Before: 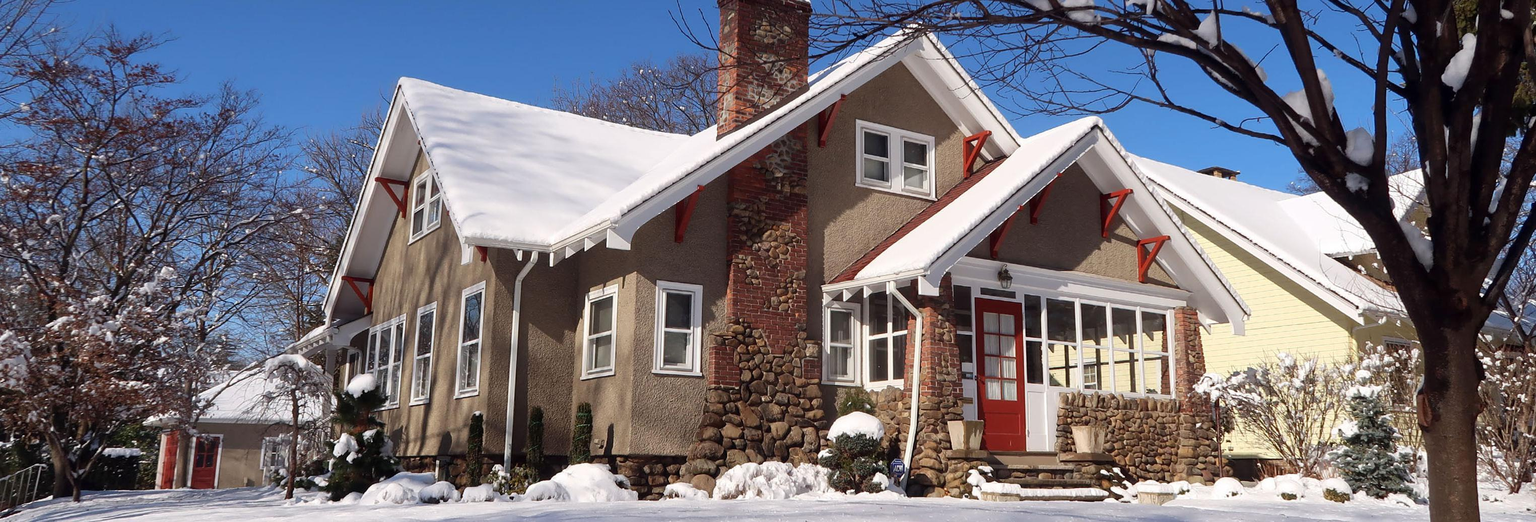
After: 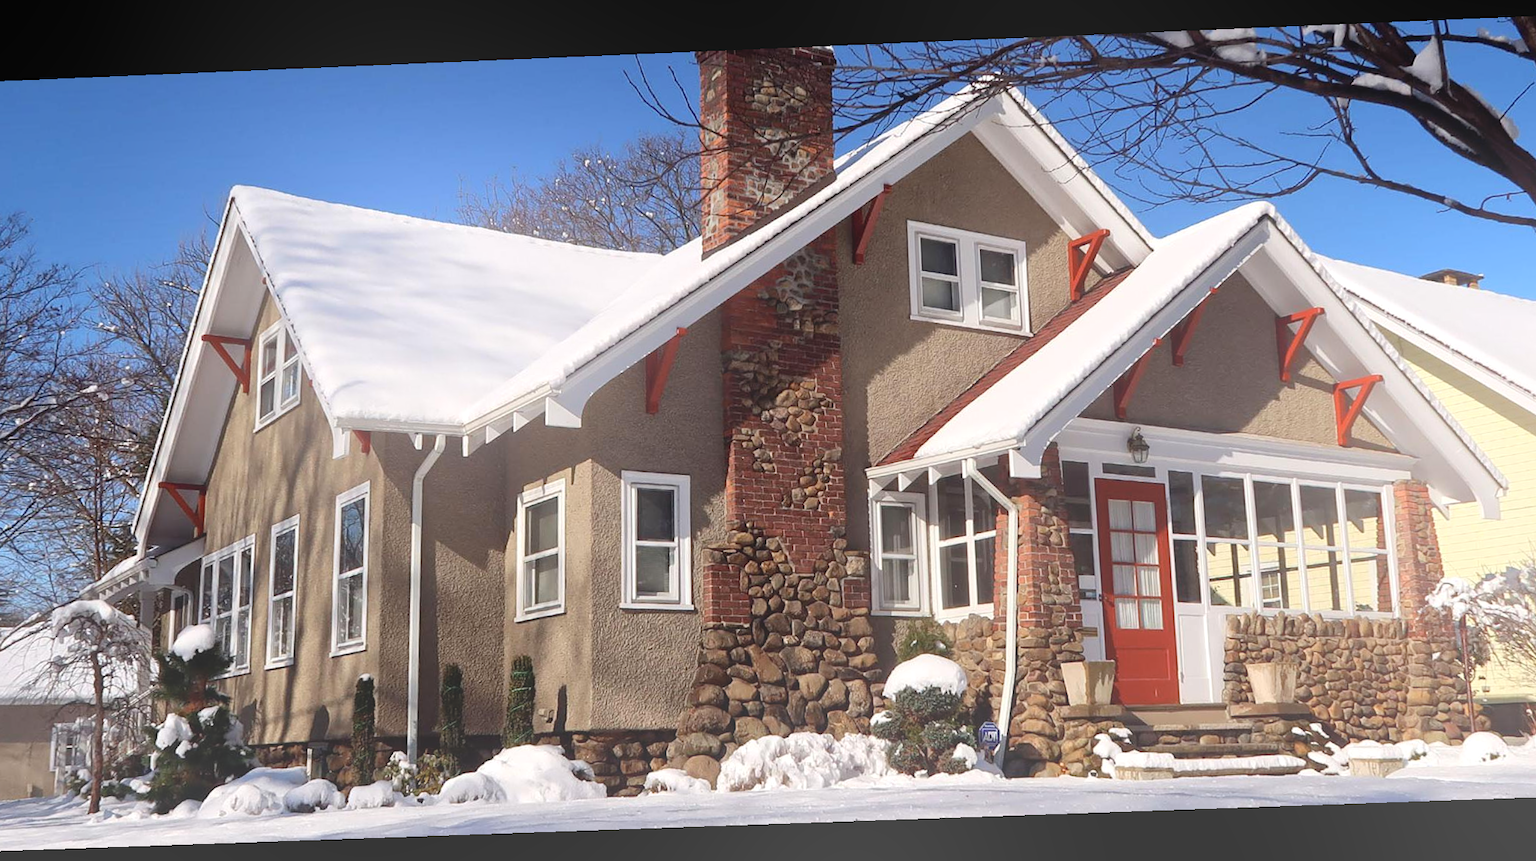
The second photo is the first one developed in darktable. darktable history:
crop: left 15.419%, right 17.914%
local contrast: mode bilateral grid, contrast 20, coarseness 50, detail 132%, midtone range 0.2
rotate and perspective: rotation -2.22°, lens shift (horizontal) -0.022, automatic cropping off
bloom: size 40%
